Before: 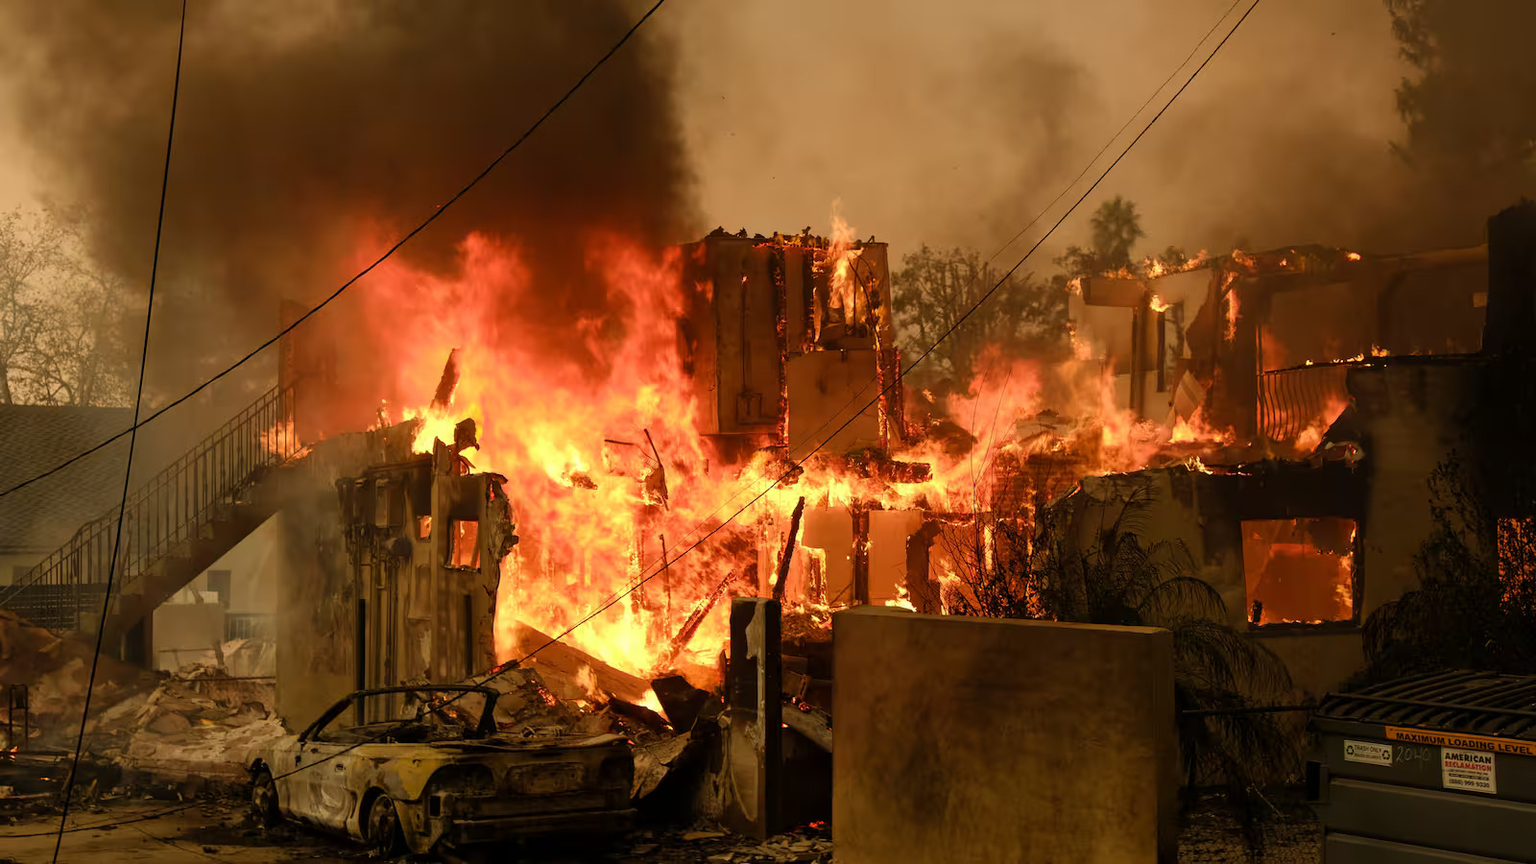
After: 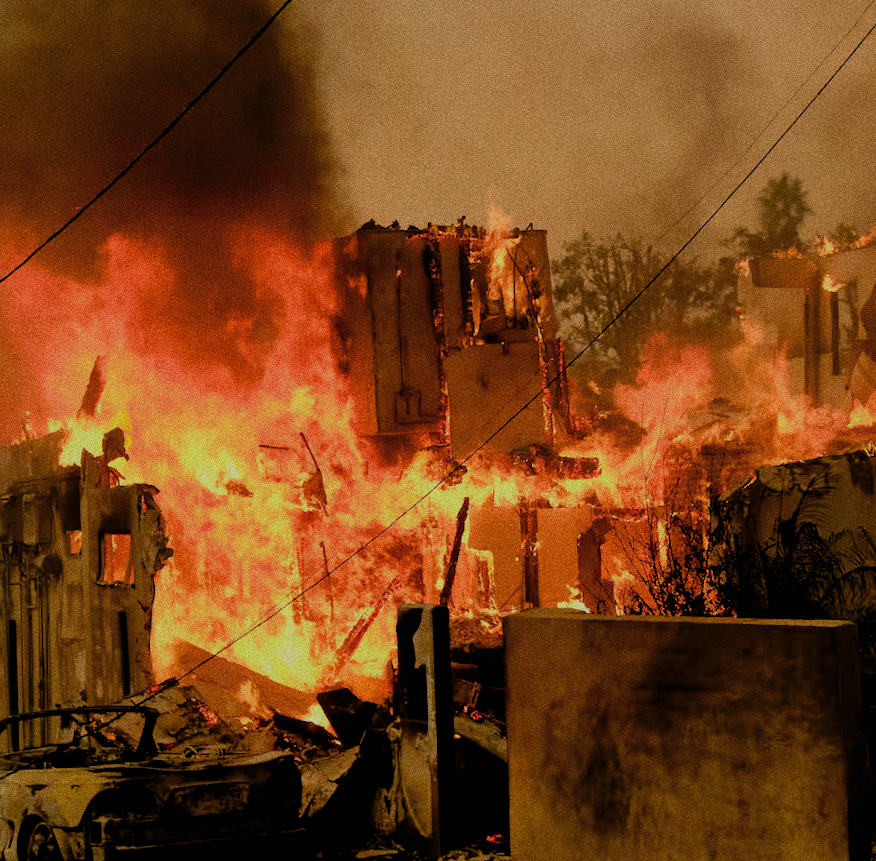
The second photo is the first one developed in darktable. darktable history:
tone equalizer: -7 EV 0.13 EV, smoothing diameter 25%, edges refinement/feathering 10, preserve details guided filter
exposure: black level correction 0.006, exposure -0.226 EV, compensate highlight preservation false
rotate and perspective: rotation -2°, crop left 0.022, crop right 0.978, crop top 0.049, crop bottom 0.951
shadows and highlights: on, module defaults
crop and rotate: left 22.516%, right 21.234%
grain: coarseness 0.09 ISO, strength 40%
filmic rgb: black relative exposure -7.65 EV, white relative exposure 4.56 EV, hardness 3.61, color science v6 (2022)
